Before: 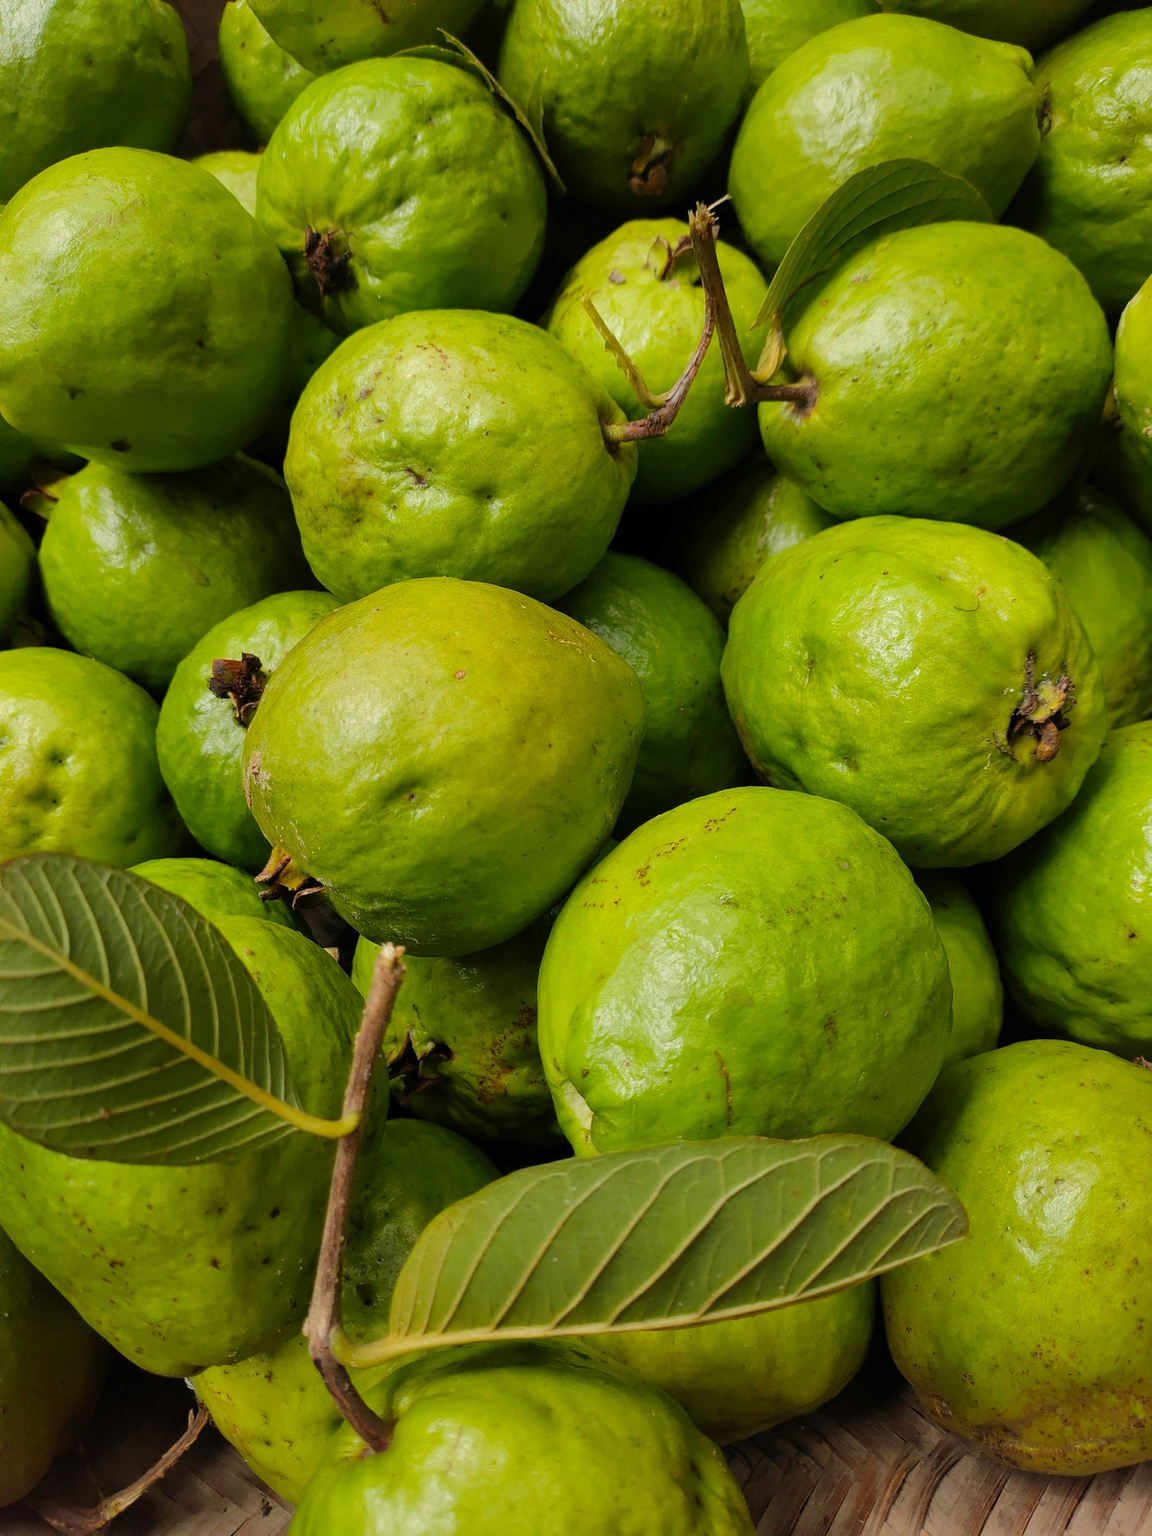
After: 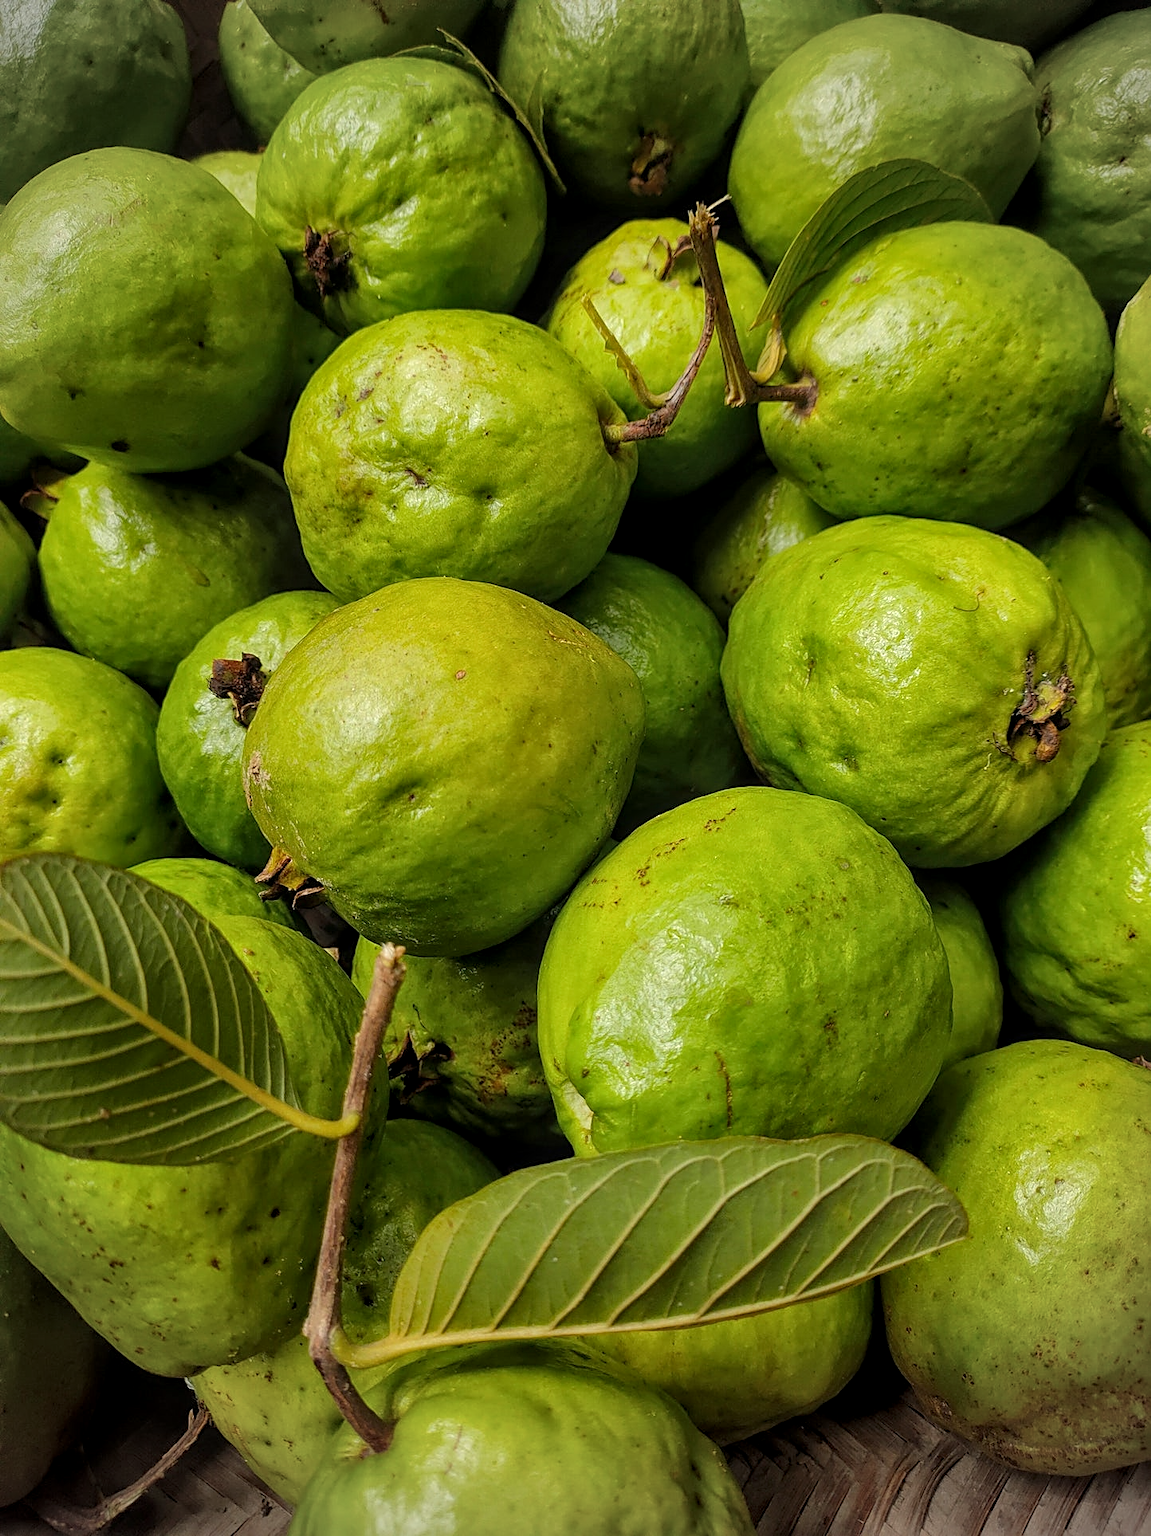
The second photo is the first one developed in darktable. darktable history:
vignetting: on, module defaults
local contrast: highlights 92%, shadows 85%, detail 160%, midtone range 0.2
exposure: compensate highlight preservation false
sharpen: on, module defaults
